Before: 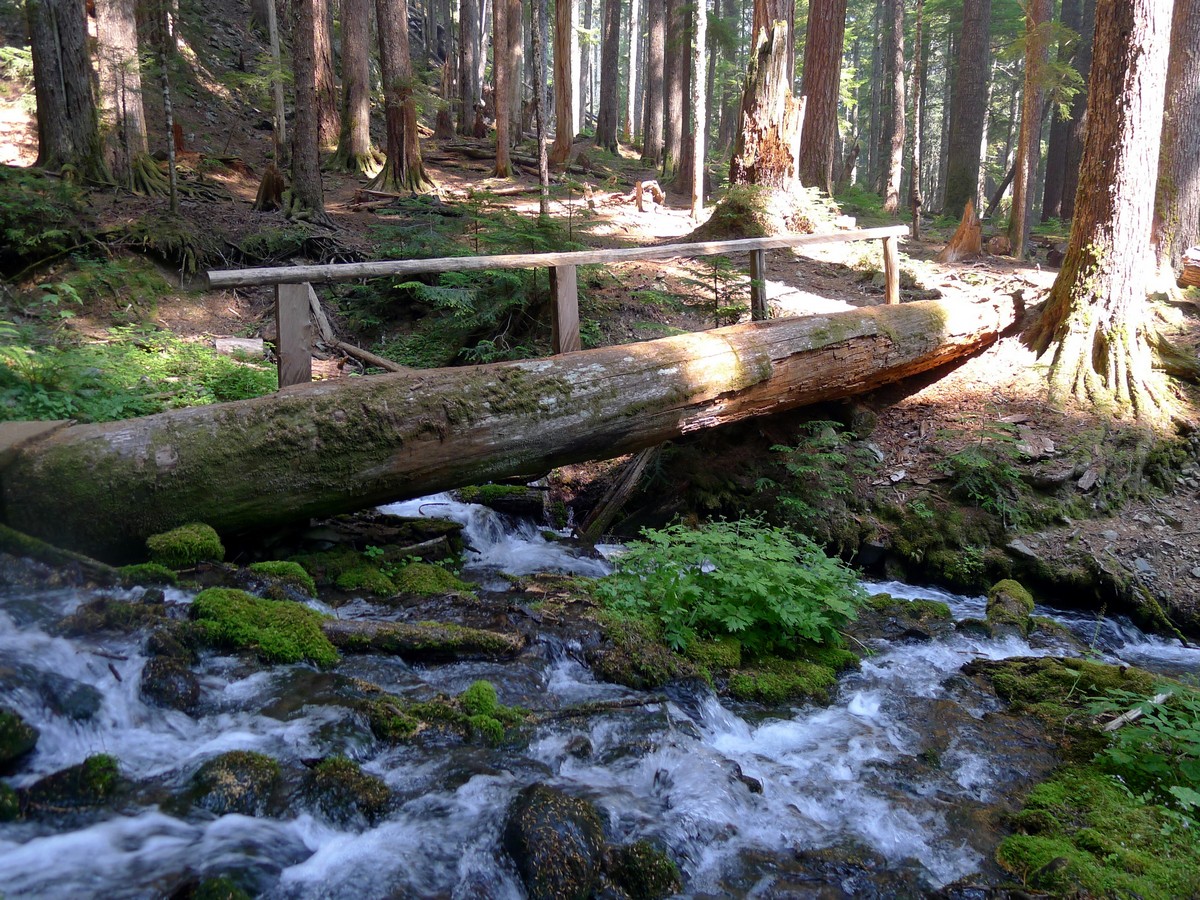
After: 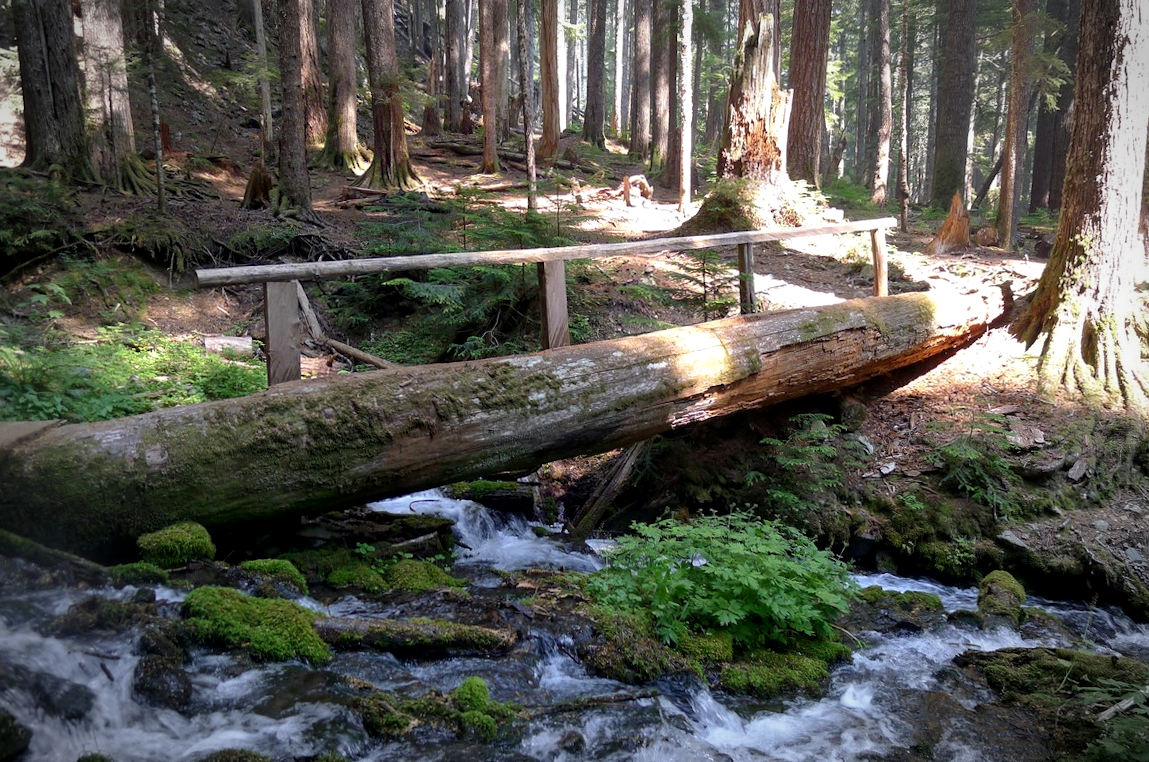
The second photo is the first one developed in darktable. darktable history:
vignetting: automatic ratio true
crop and rotate: angle 0.54°, left 0.259%, right 2.719%, bottom 14.238%
shadows and highlights: shadows -9.36, white point adjustment 1.57, highlights 11.41
local contrast: highlights 103%, shadows 100%, detail 120%, midtone range 0.2
